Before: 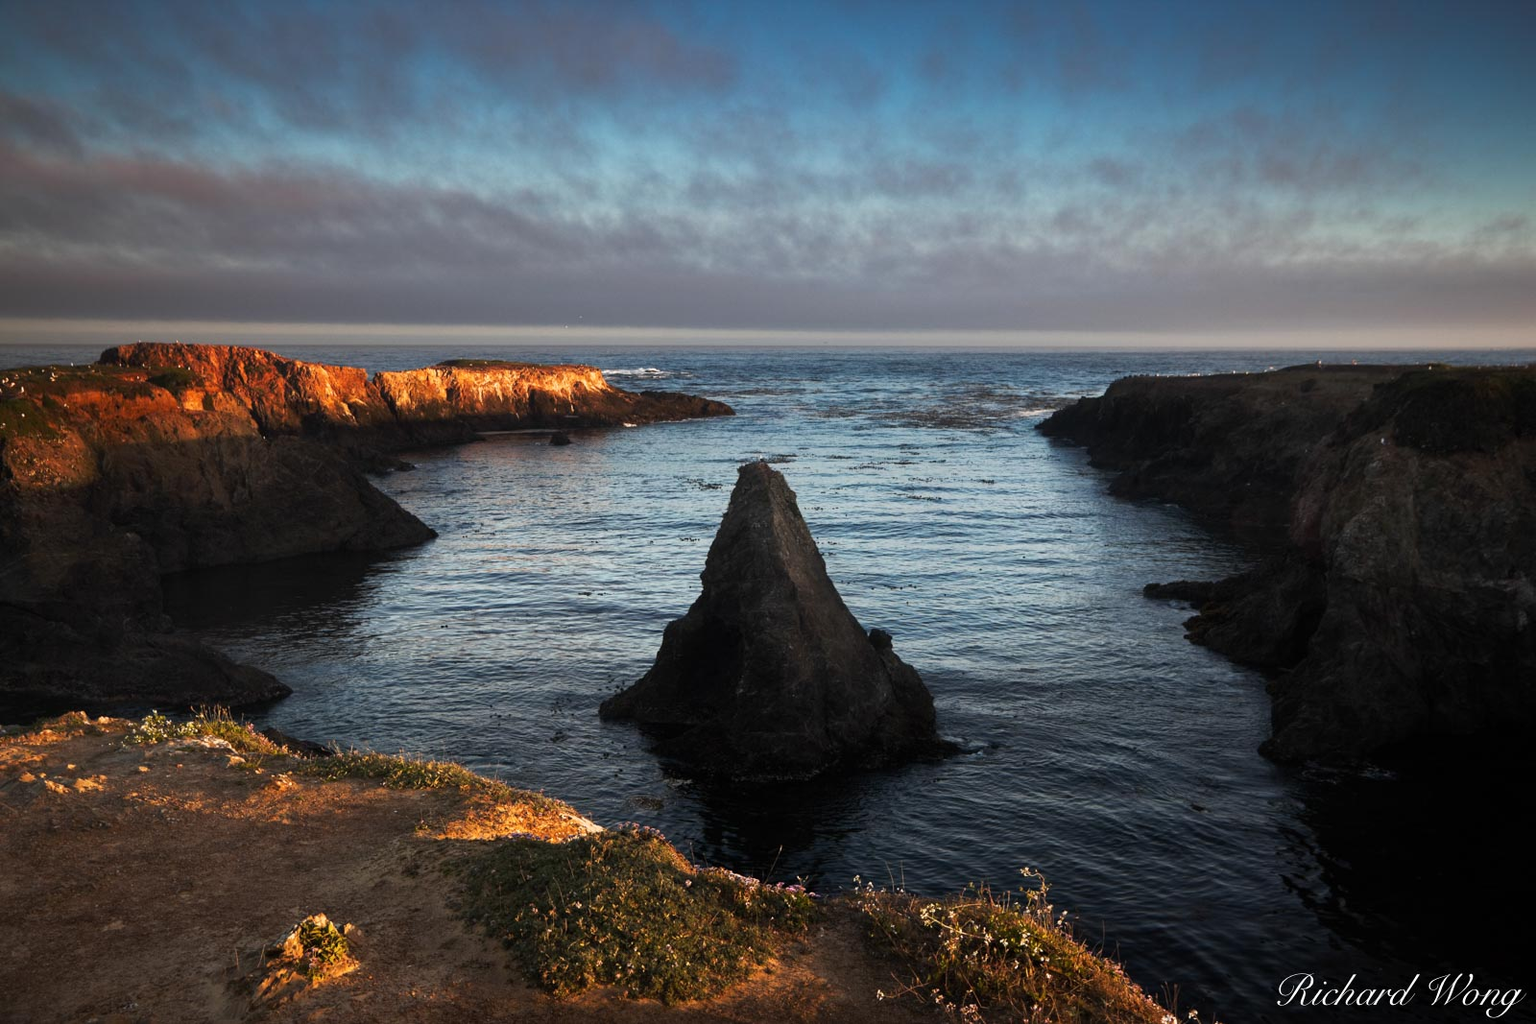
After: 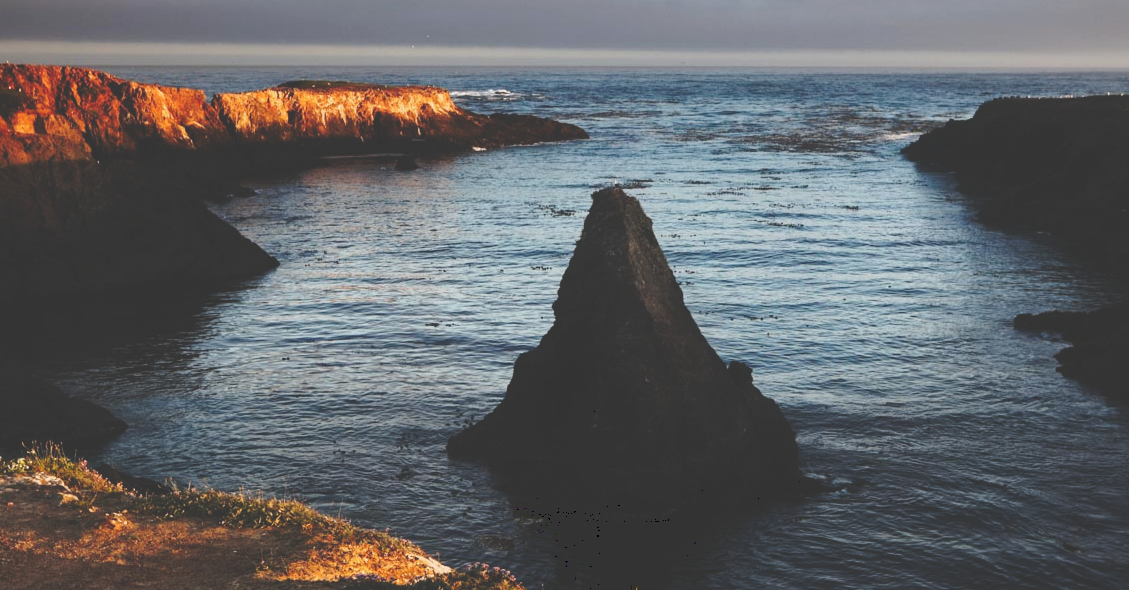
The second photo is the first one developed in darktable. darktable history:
tone curve: curves: ch0 [(0, 0) (0.003, 0.211) (0.011, 0.211) (0.025, 0.215) (0.044, 0.218) (0.069, 0.224) (0.1, 0.227) (0.136, 0.233) (0.177, 0.247) (0.224, 0.275) (0.277, 0.309) (0.335, 0.366) (0.399, 0.438) (0.468, 0.515) (0.543, 0.586) (0.623, 0.658) (0.709, 0.735) (0.801, 0.821) (0.898, 0.889) (1, 1)], preserve colors none
crop: left 11.123%, top 27.61%, right 18.3%, bottom 17.034%
